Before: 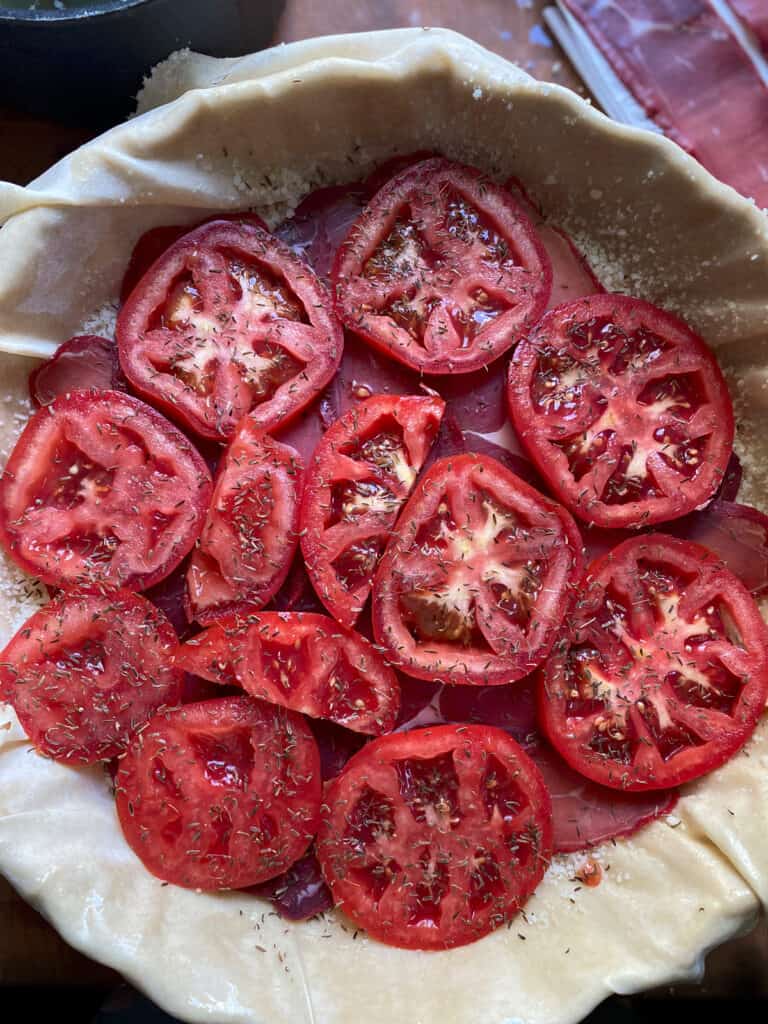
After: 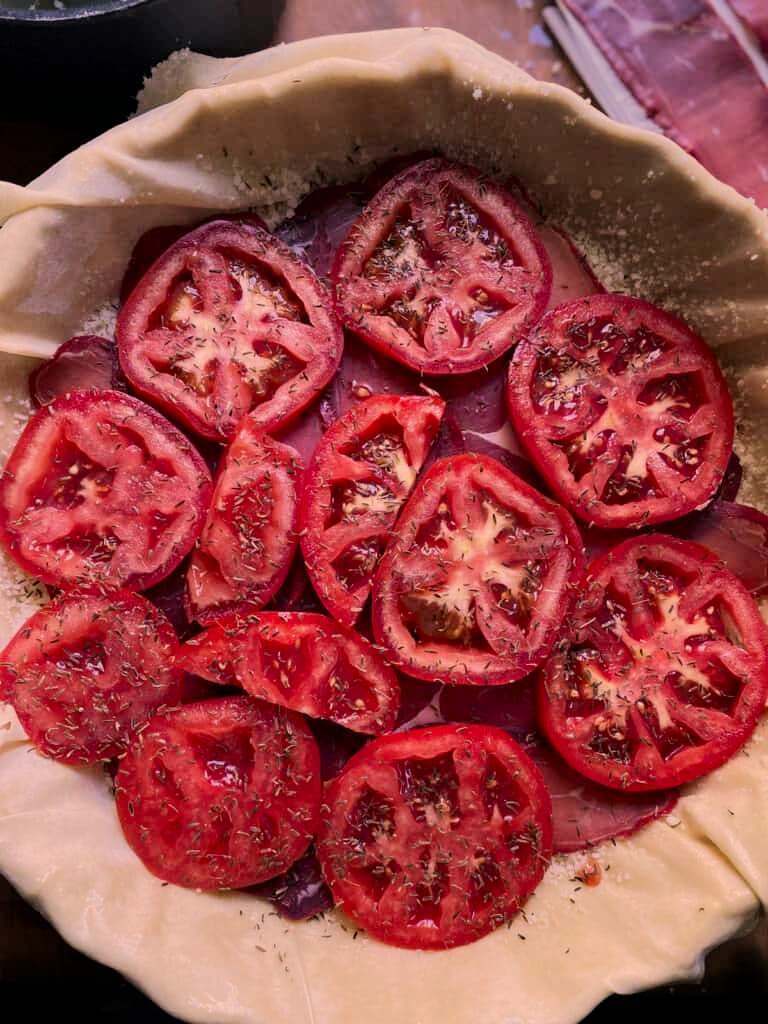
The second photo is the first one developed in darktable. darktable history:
filmic rgb: black relative exposure -7.65 EV, white relative exposure 4.56 EV, hardness 3.61, contrast 1.05
color correction: highlights a* 21.16, highlights b* 19.61
